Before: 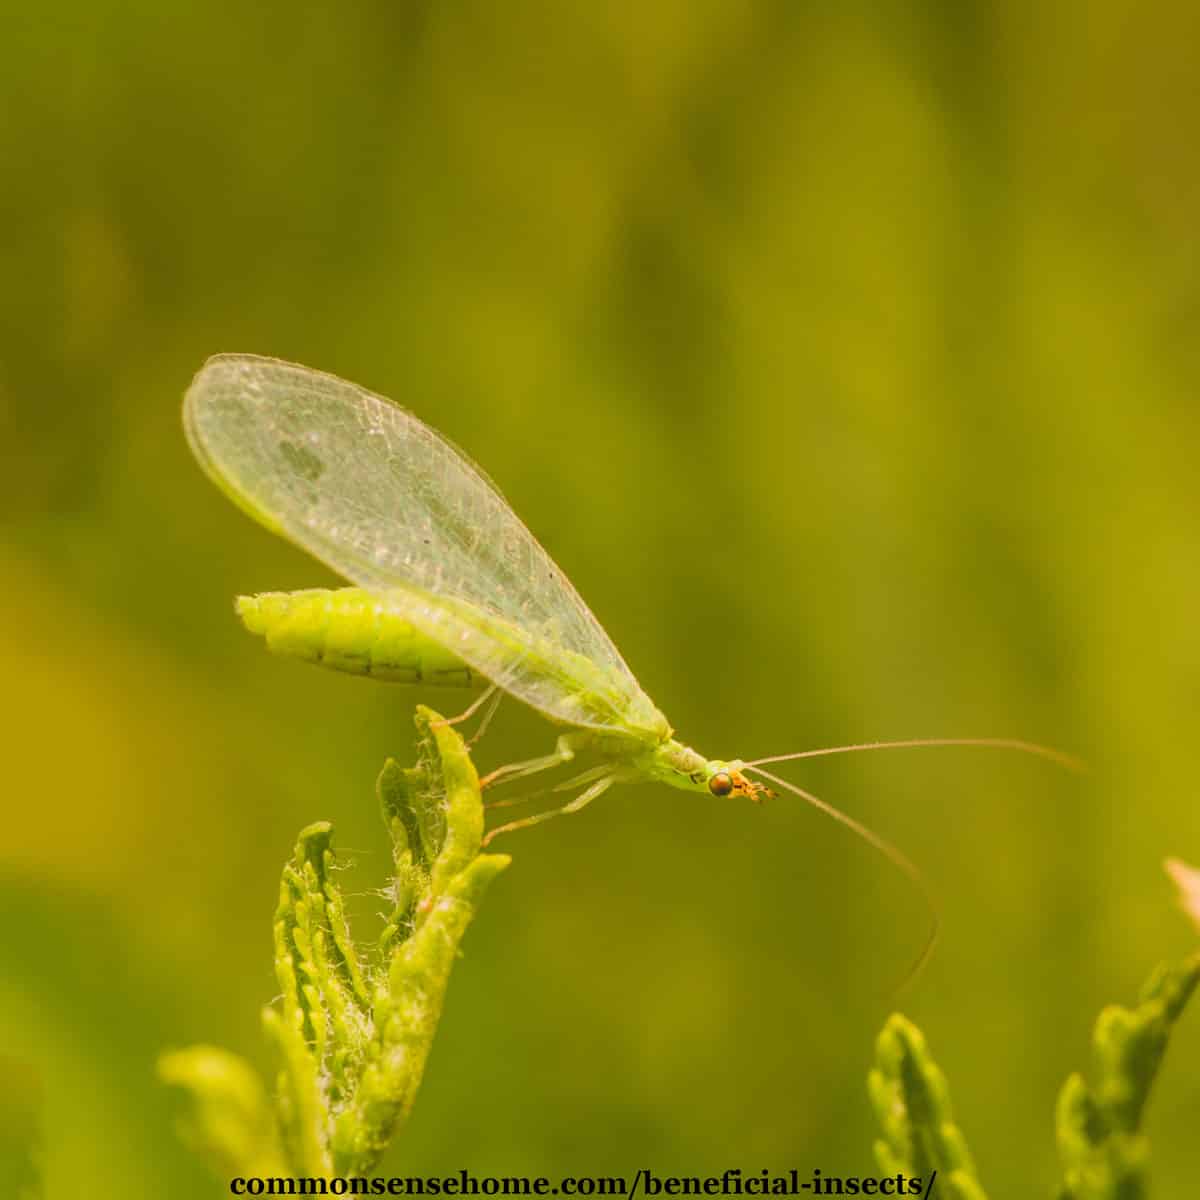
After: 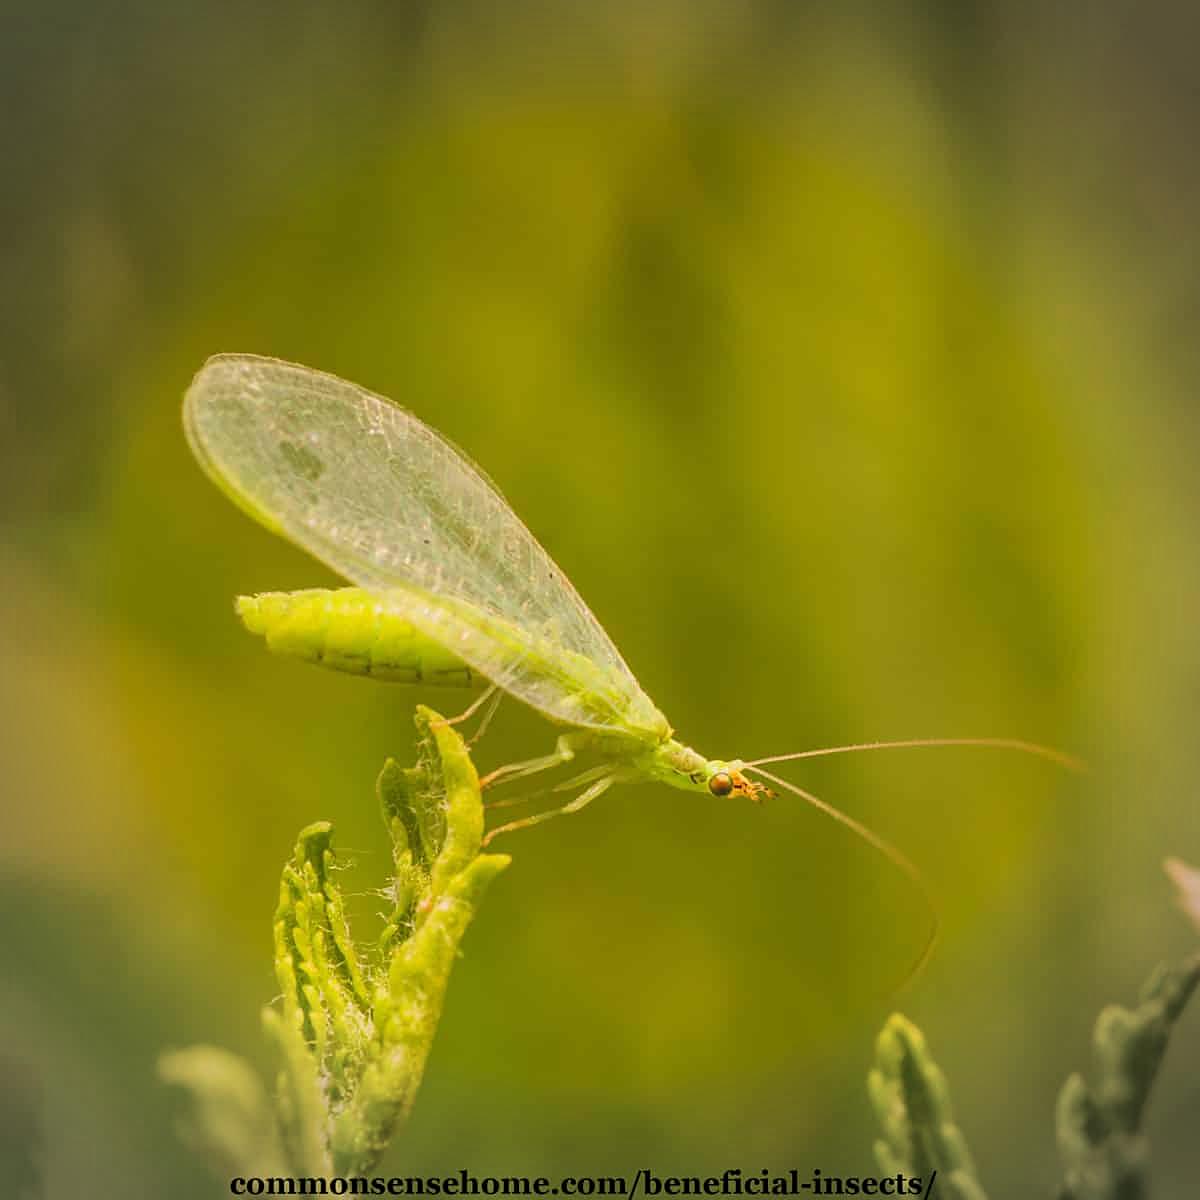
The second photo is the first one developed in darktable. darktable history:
vignetting: automatic ratio true
sharpen: radius 1.559, amount 0.373, threshold 1.271
